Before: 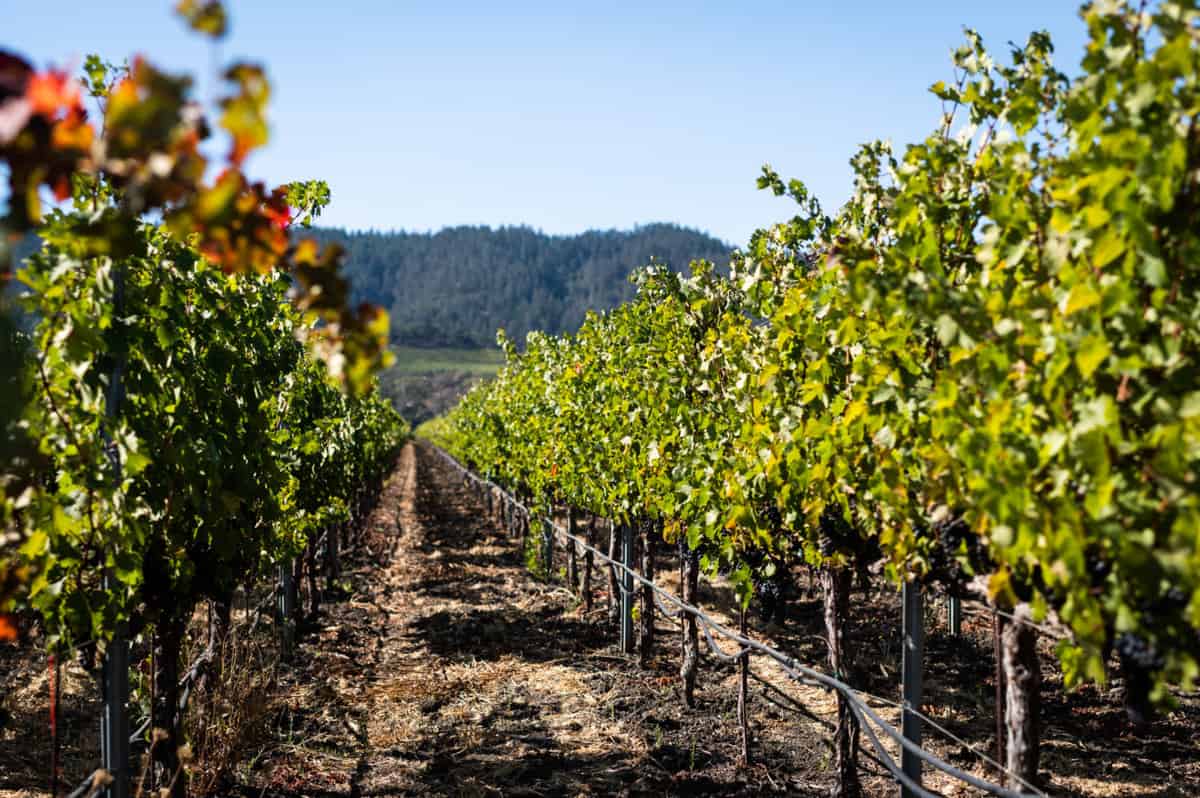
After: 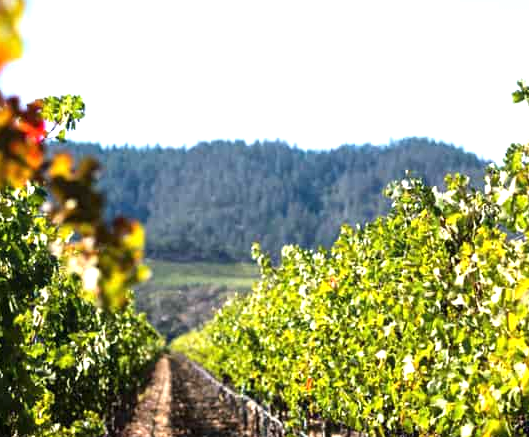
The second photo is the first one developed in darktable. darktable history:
crop: left 20.46%, top 10.778%, right 35.41%, bottom 34.447%
exposure: black level correction 0, exposure 0.885 EV, compensate highlight preservation false
